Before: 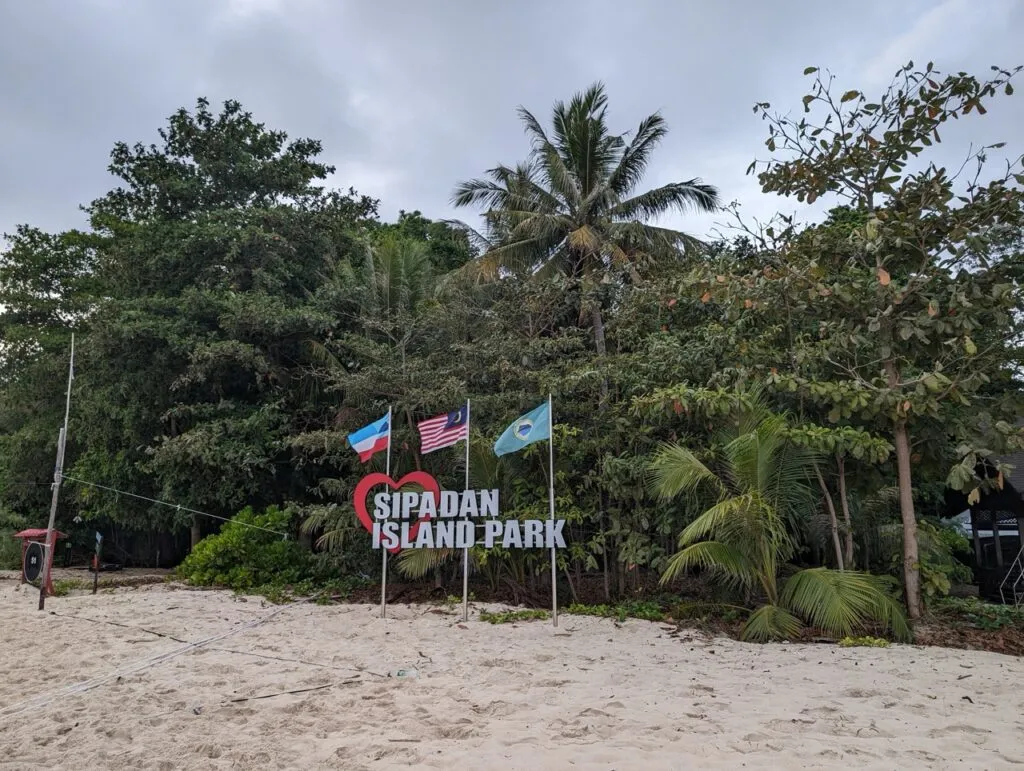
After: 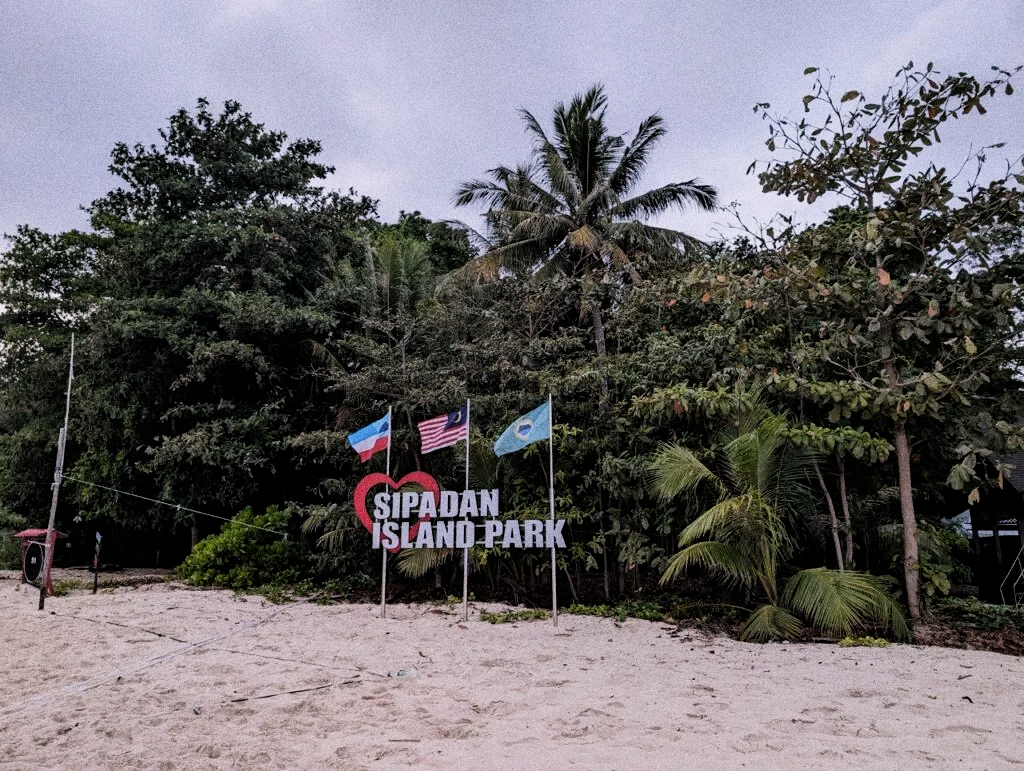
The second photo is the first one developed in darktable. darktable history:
white balance: red 1.05, blue 1.072
filmic rgb: black relative exposure -5 EV, white relative exposure 3.5 EV, hardness 3.19, contrast 1.2, highlights saturation mix -30%
grain: coarseness 0.09 ISO, strength 40%
